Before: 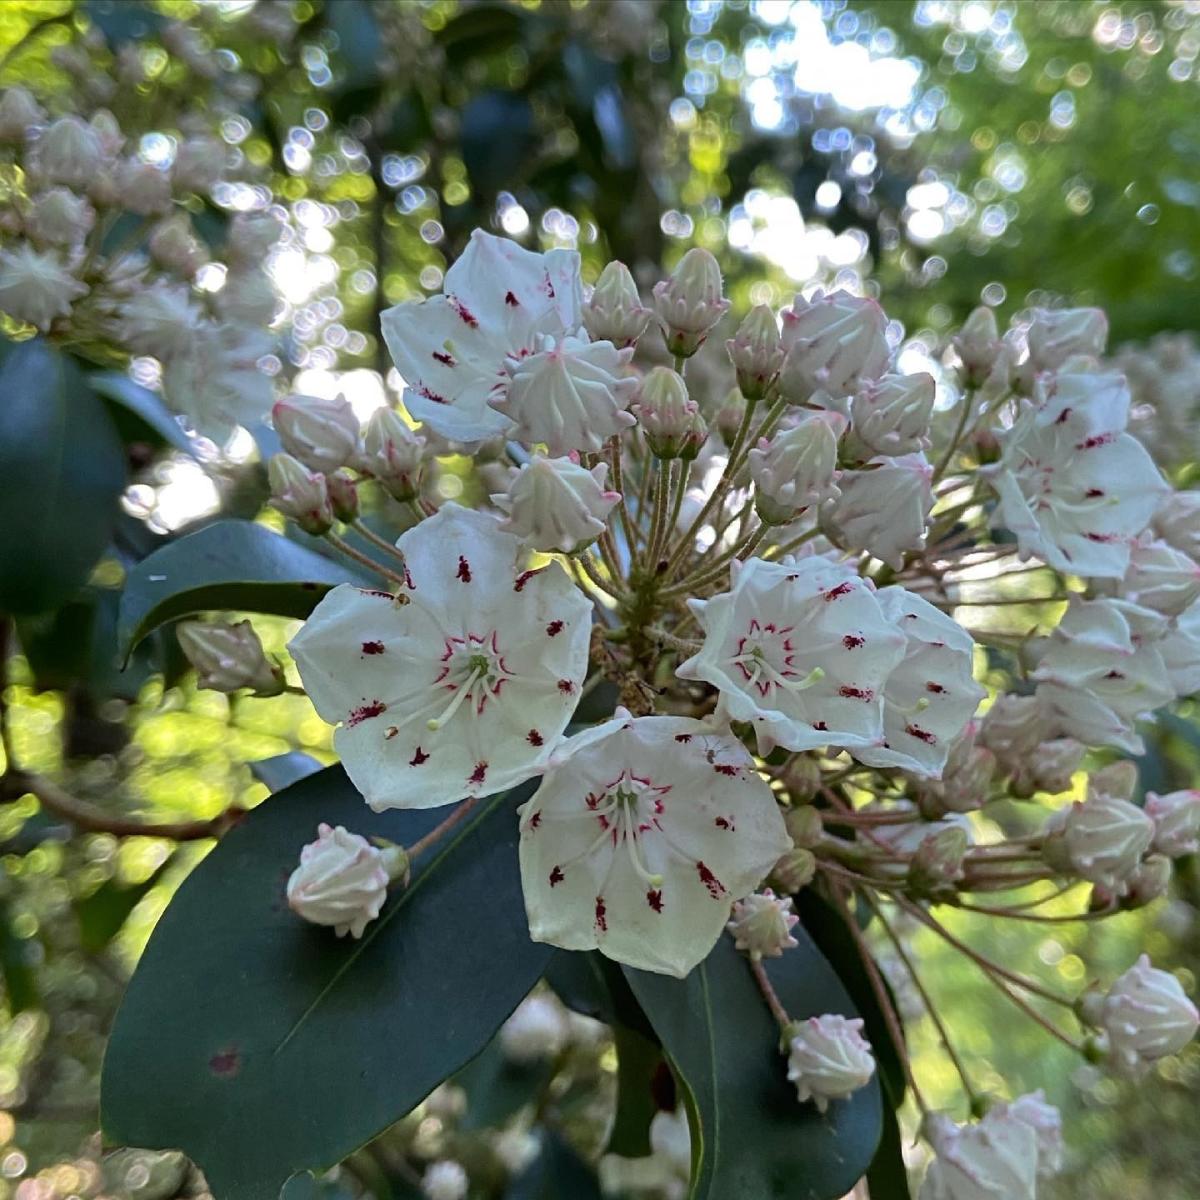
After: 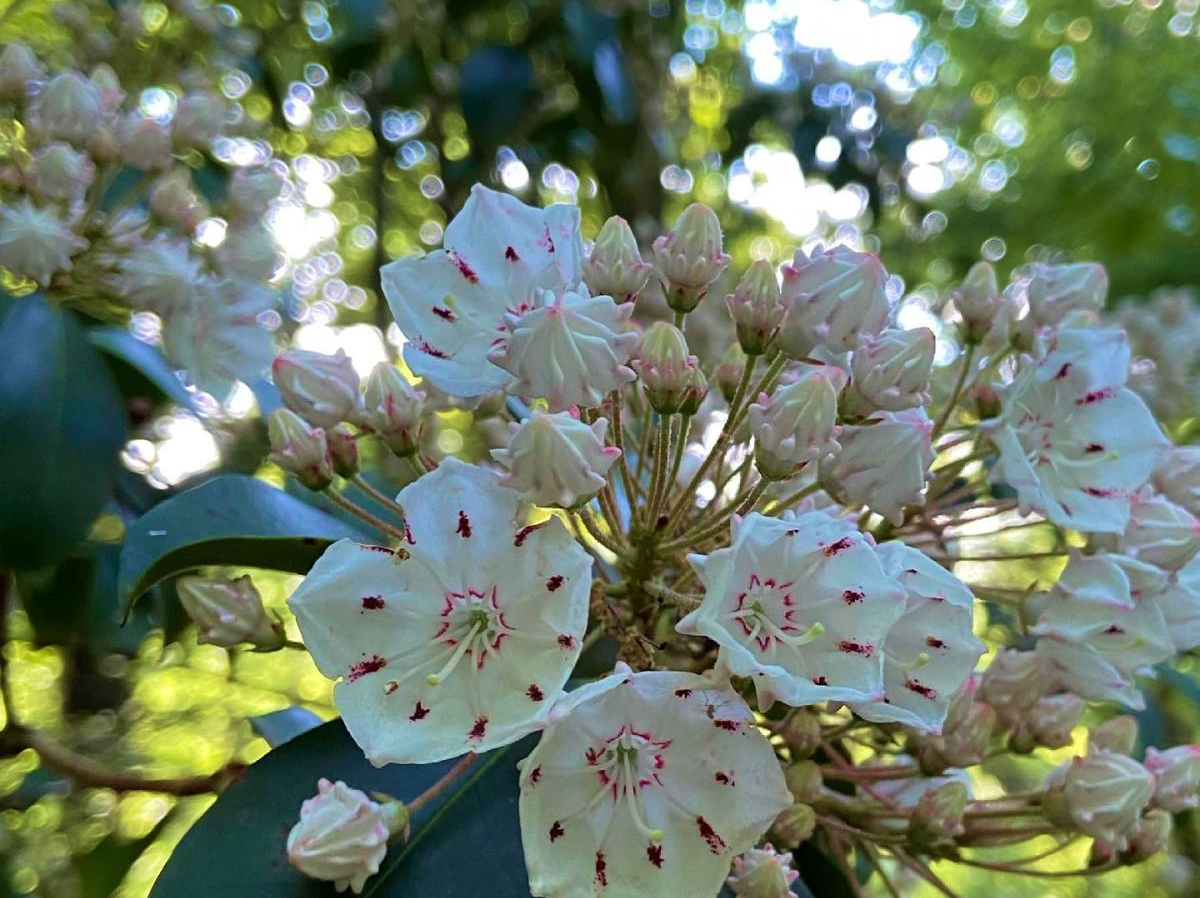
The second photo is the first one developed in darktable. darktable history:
crop: top 3.818%, bottom 21.271%
velvia: strength 44.32%
